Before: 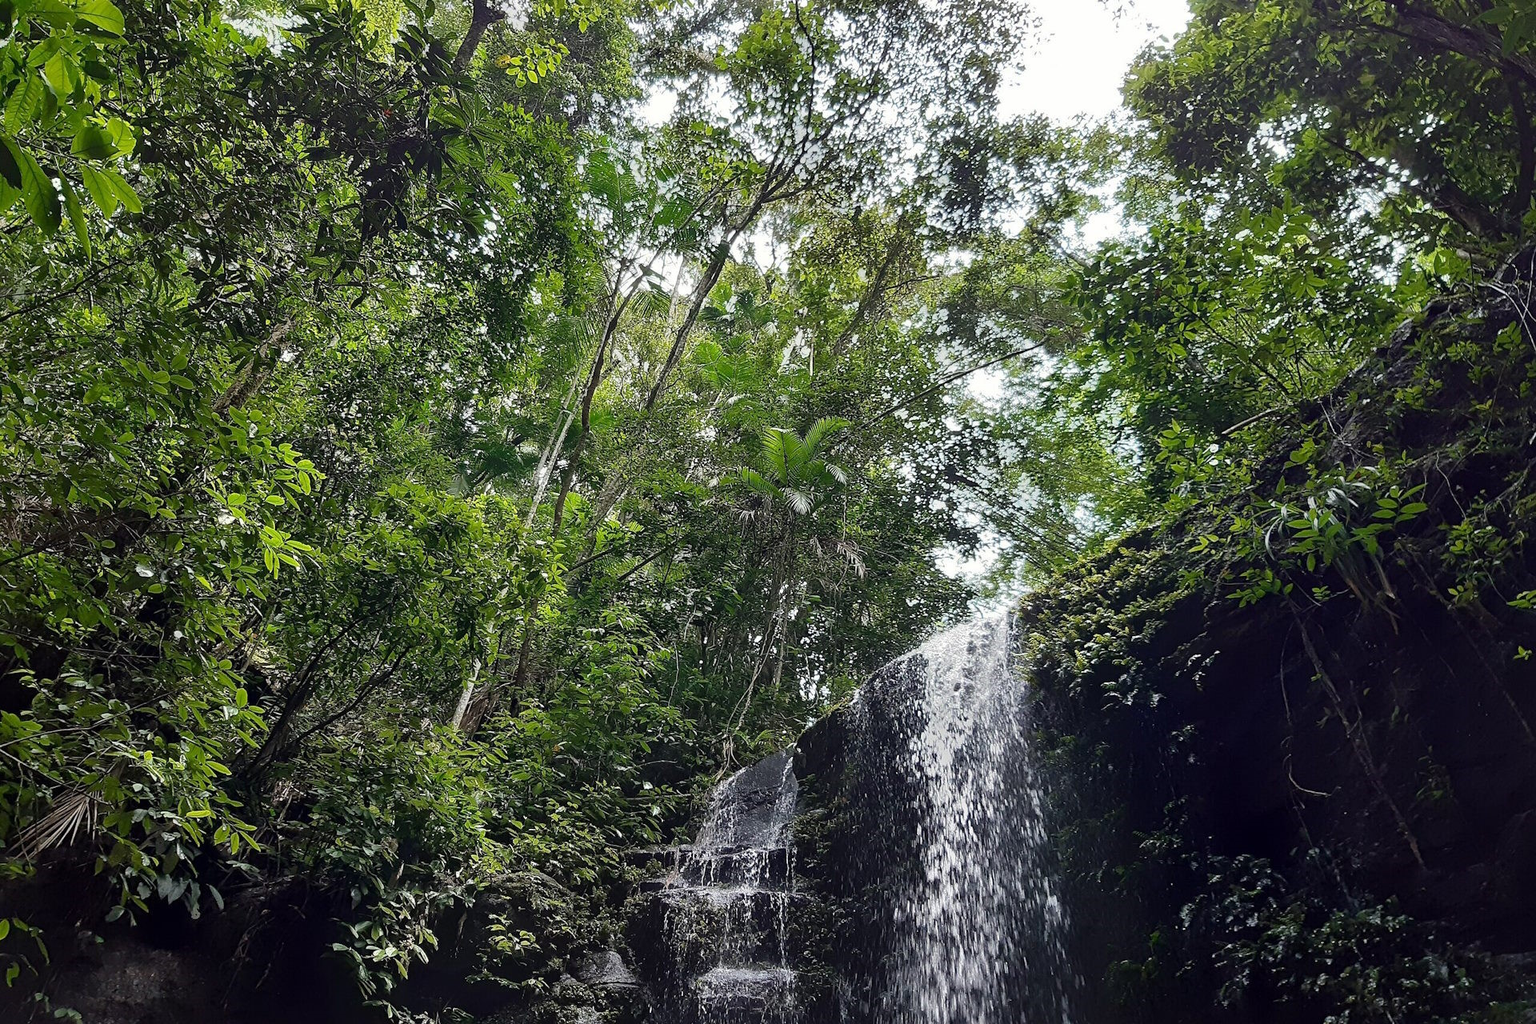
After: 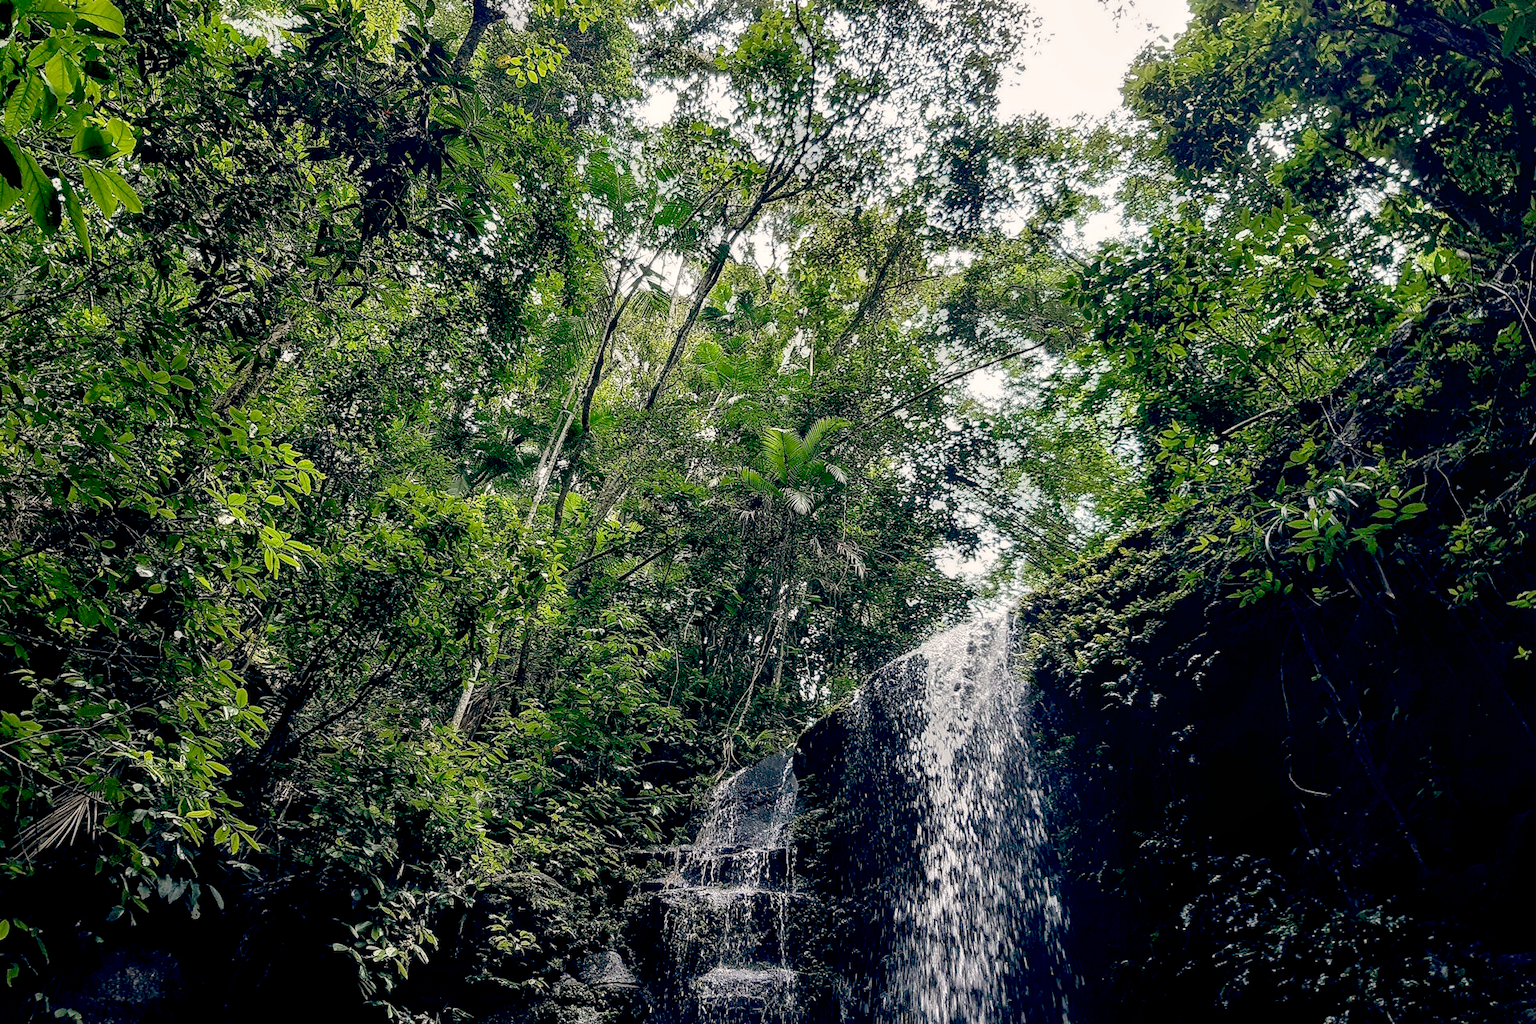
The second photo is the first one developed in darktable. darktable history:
local contrast: on, module defaults
color balance: lift [0.975, 0.993, 1, 1.015], gamma [1.1, 1, 1, 0.945], gain [1, 1.04, 1, 0.95]
